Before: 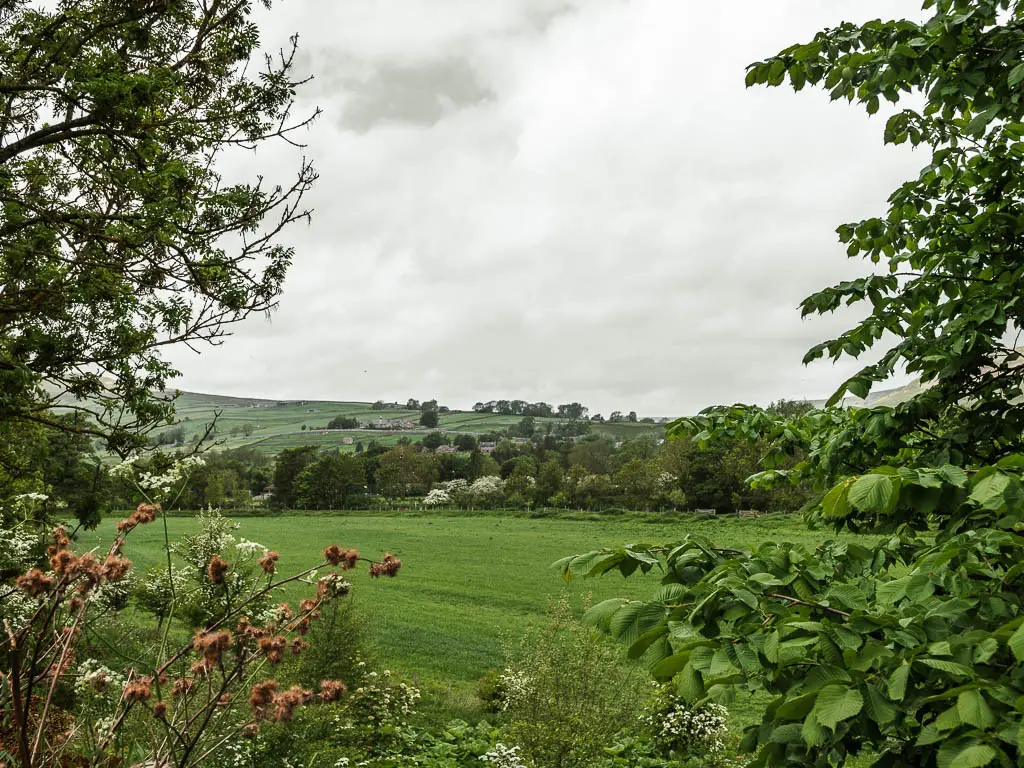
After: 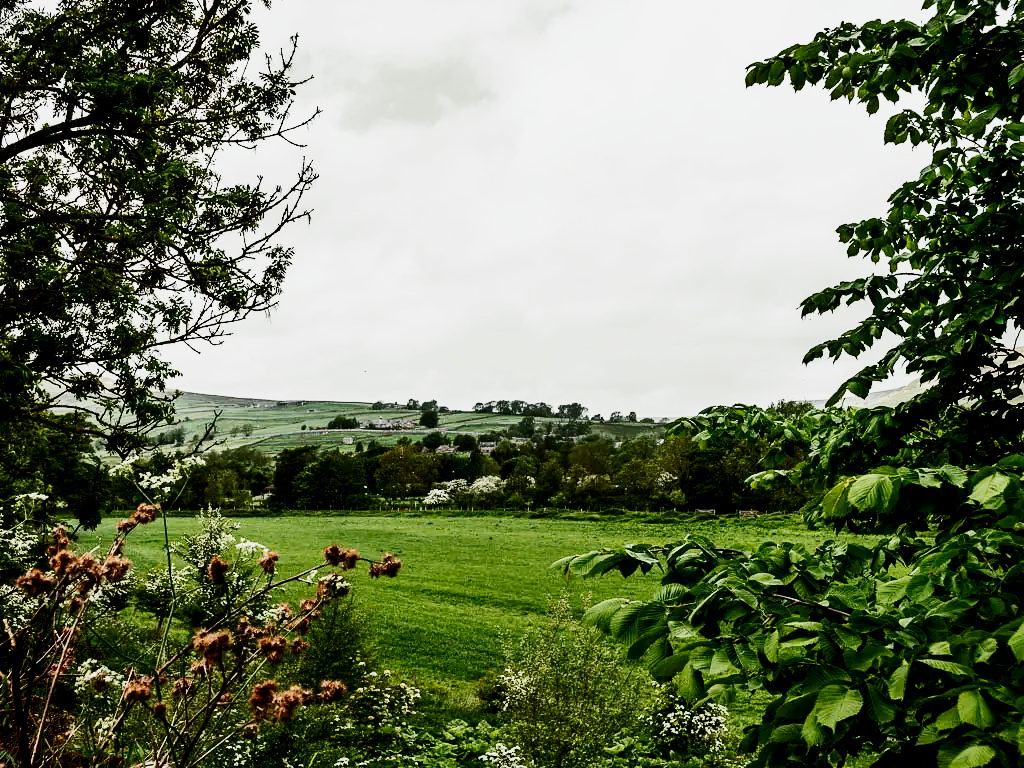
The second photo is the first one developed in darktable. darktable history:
contrast brightness saturation: contrast 0.3
filmic rgb: black relative exposure -5.15 EV, white relative exposure 3.96 EV, hardness 2.9, contrast 1.3, add noise in highlights 0.001, preserve chrominance no, color science v3 (2019), use custom middle-gray values true, contrast in highlights soft
